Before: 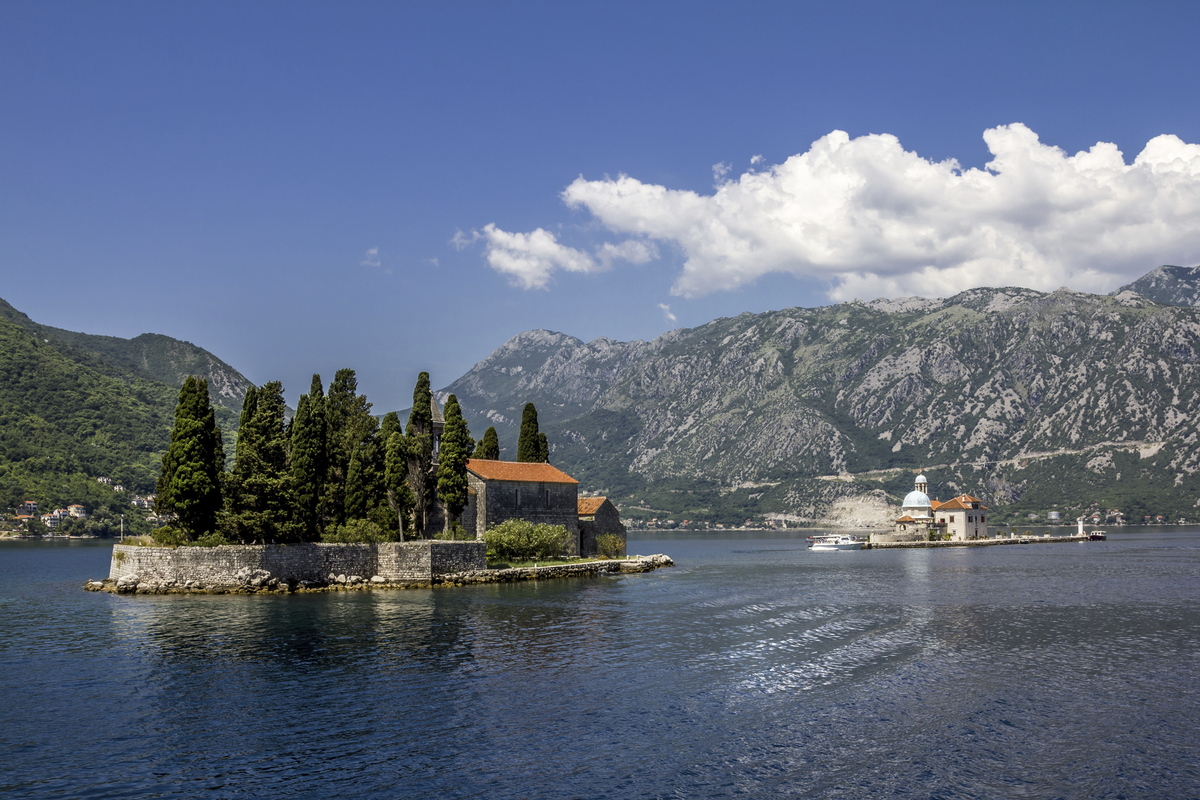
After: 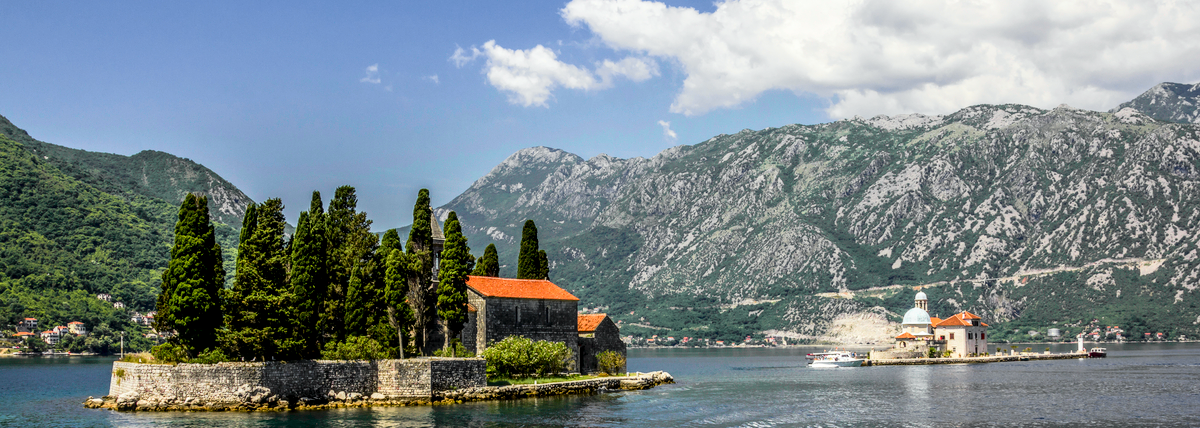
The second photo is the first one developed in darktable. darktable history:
tone curve: curves: ch0 [(0, 0.012) (0.144, 0.137) (0.326, 0.386) (0.489, 0.573) (0.656, 0.763) (0.849, 0.902) (1, 0.974)]; ch1 [(0, 0) (0.366, 0.367) (0.475, 0.453) (0.494, 0.493) (0.504, 0.497) (0.544, 0.579) (0.562, 0.619) (0.622, 0.694) (1, 1)]; ch2 [(0, 0) (0.333, 0.346) (0.375, 0.375) (0.424, 0.43) (0.476, 0.492) (0.502, 0.503) (0.533, 0.541) (0.572, 0.615) (0.605, 0.656) (0.641, 0.709) (1, 1)], color space Lab, independent channels, preserve colors none
local contrast: on, module defaults
crop and rotate: top 23.043%, bottom 23.437%
